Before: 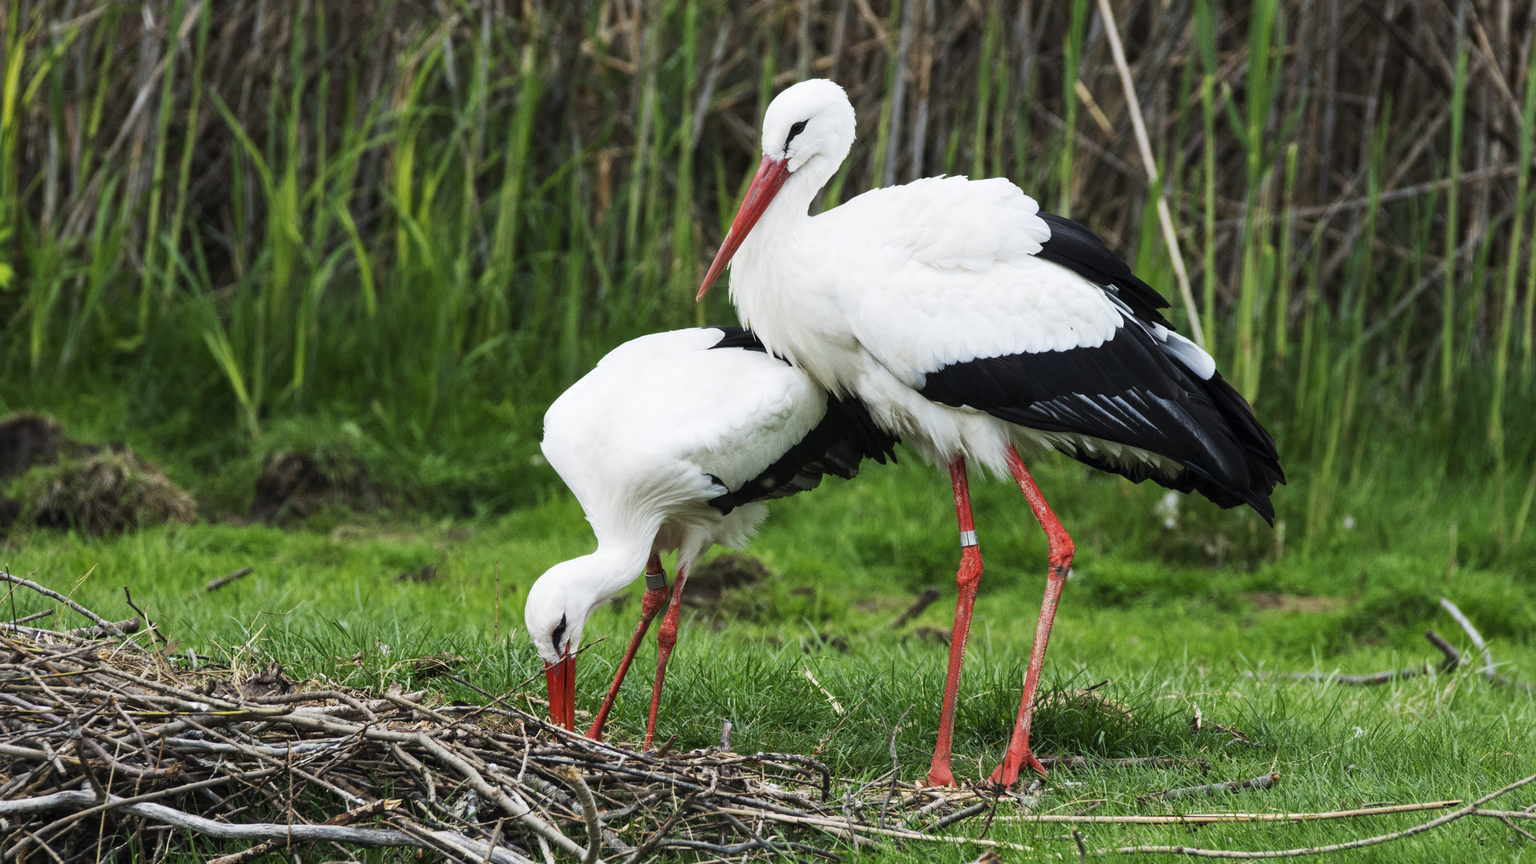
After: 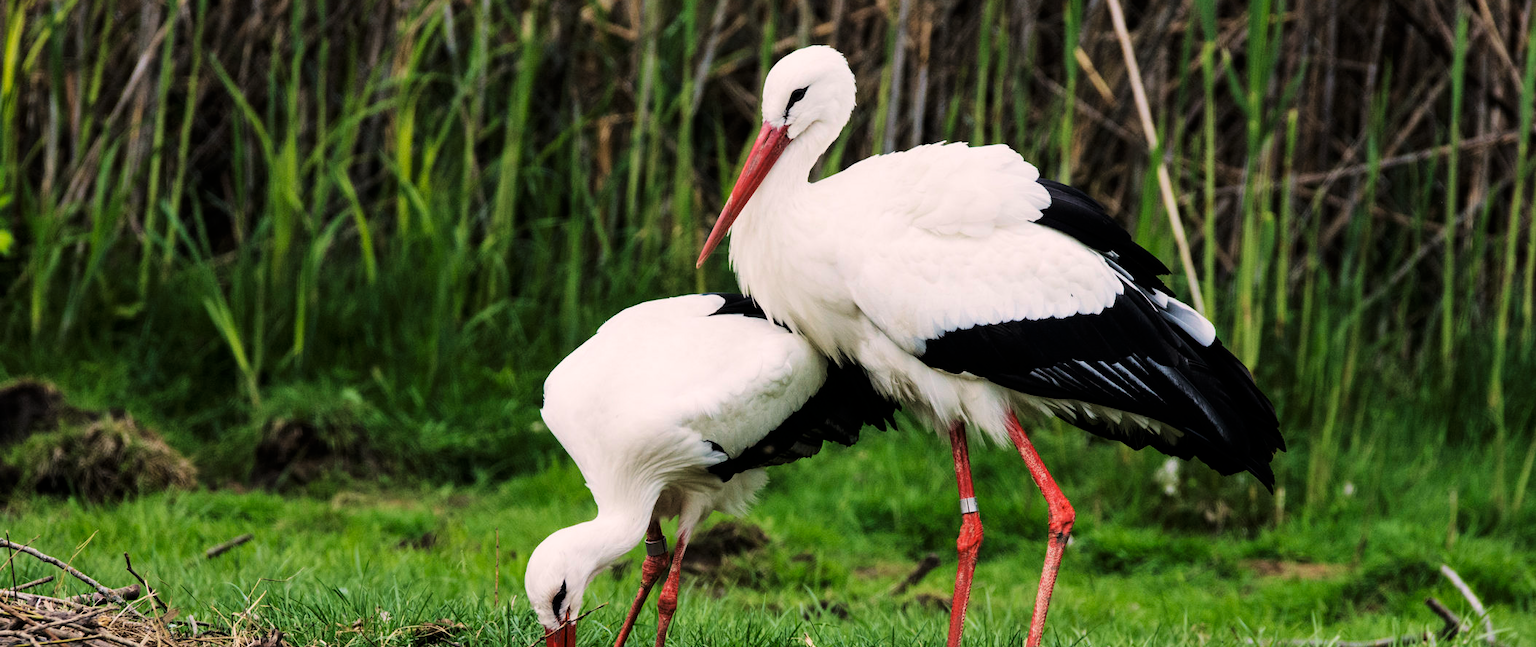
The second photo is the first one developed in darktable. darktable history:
velvia: on, module defaults
crop: top 3.899%, bottom 21.059%
tone curve: curves: ch0 [(0, 0) (0.068, 0.012) (0.183, 0.089) (0.341, 0.283) (0.547, 0.532) (0.828, 0.815) (1, 0.983)]; ch1 [(0, 0) (0.23, 0.166) (0.34, 0.308) (0.371, 0.337) (0.429, 0.411) (0.477, 0.462) (0.499, 0.5) (0.529, 0.537) (0.559, 0.582) (0.743, 0.798) (1, 1)]; ch2 [(0, 0) (0.431, 0.414) (0.498, 0.503) (0.524, 0.528) (0.568, 0.546) (0.6, 0.597) (0.634, 0.645) (0.728, 0.742) (1, 1)], color space Lab, linked channels, preserve colors none
color correction: highlights a* 5.77, highlights b* 4.72
